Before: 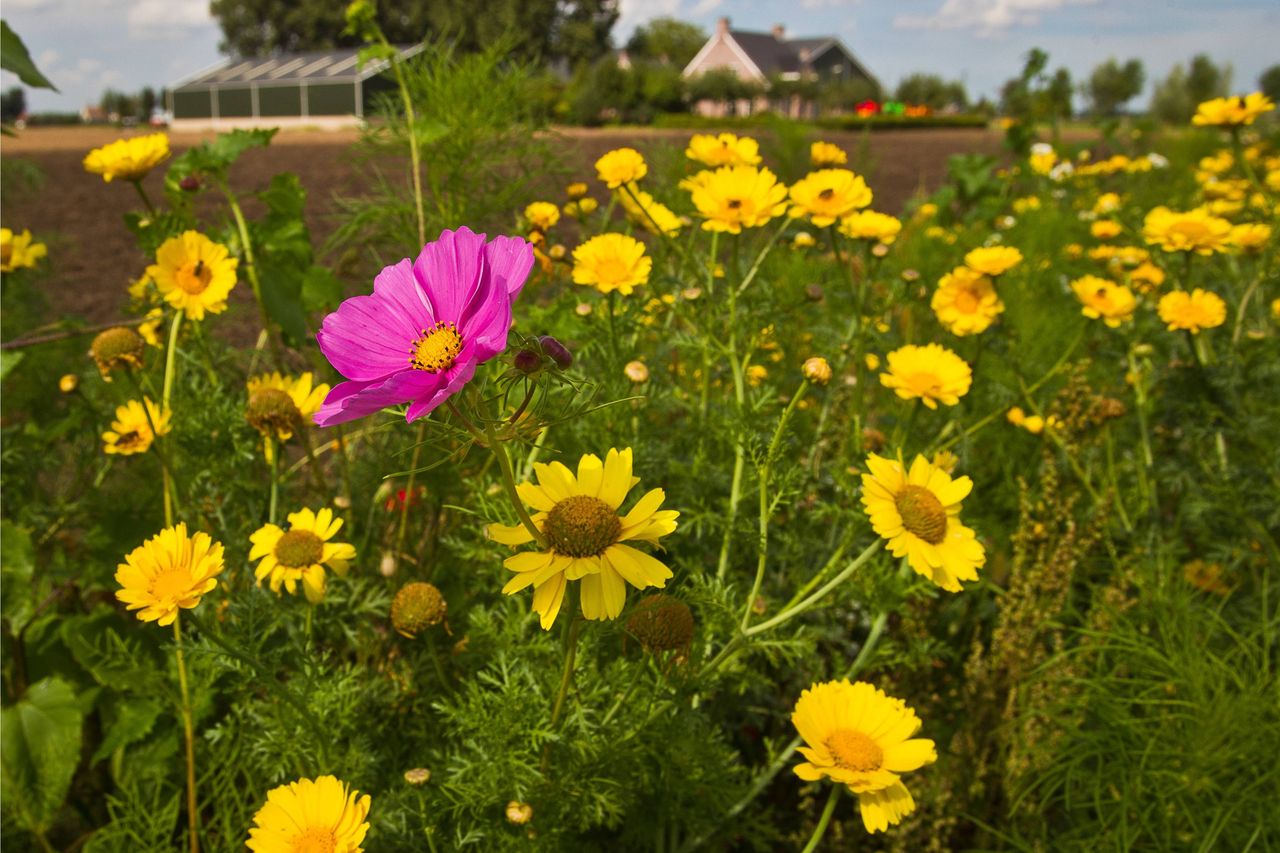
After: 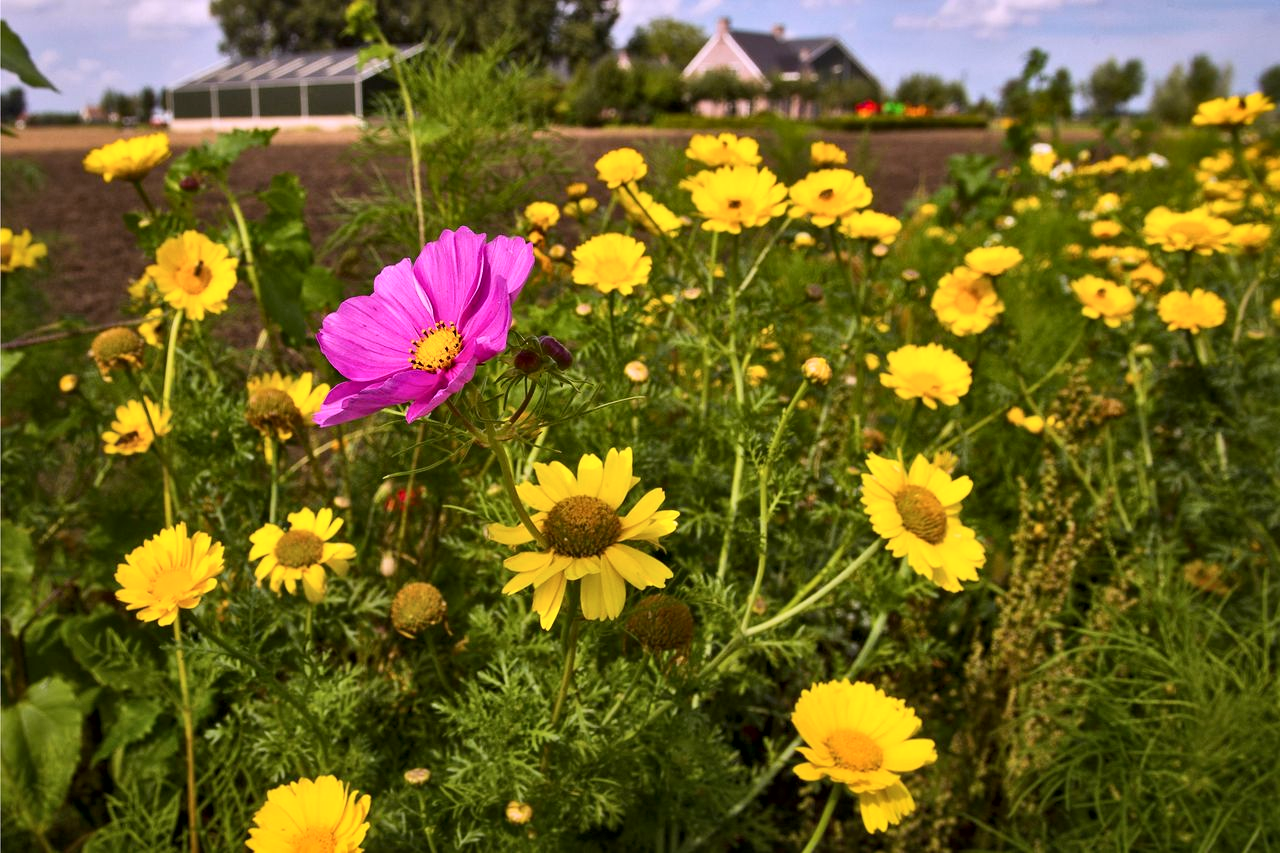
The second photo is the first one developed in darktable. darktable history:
white balance: red 1.042, blue 1.17
local contrast: mode bilateral grid, contrast 25, coarseness 60, detail 151%, midtone range 0.2
